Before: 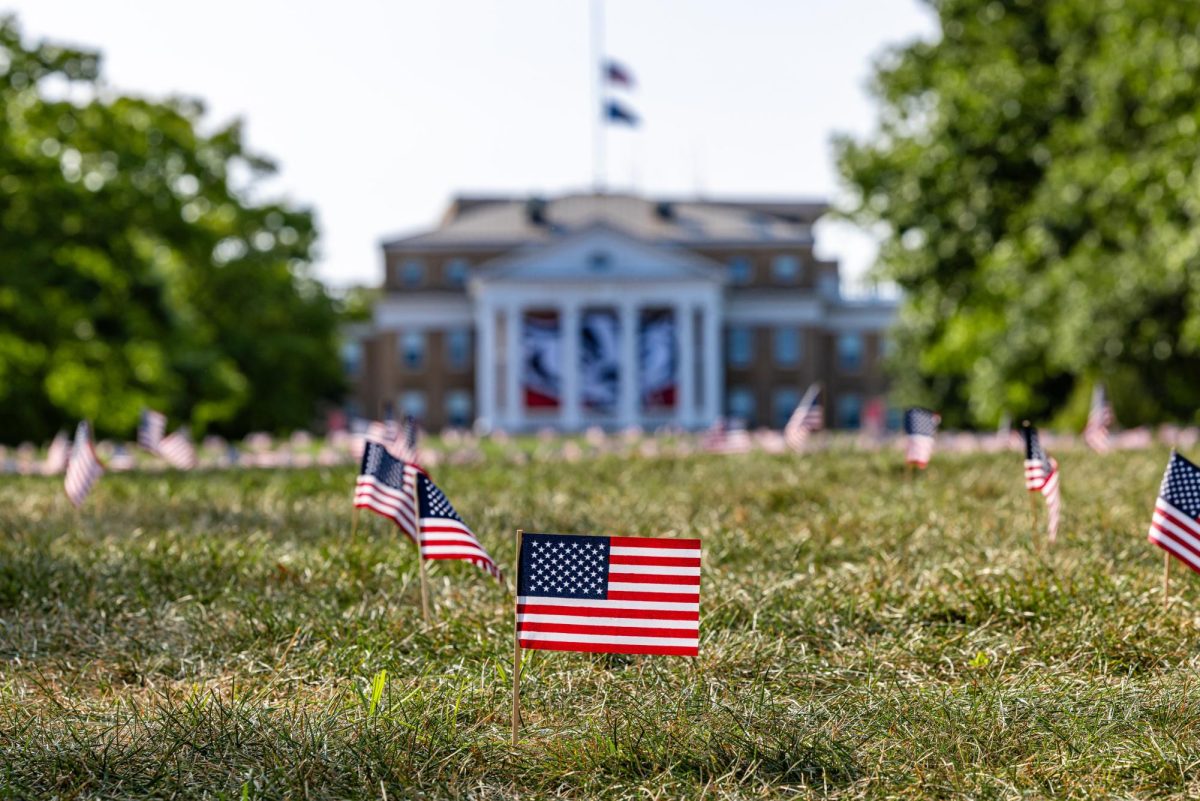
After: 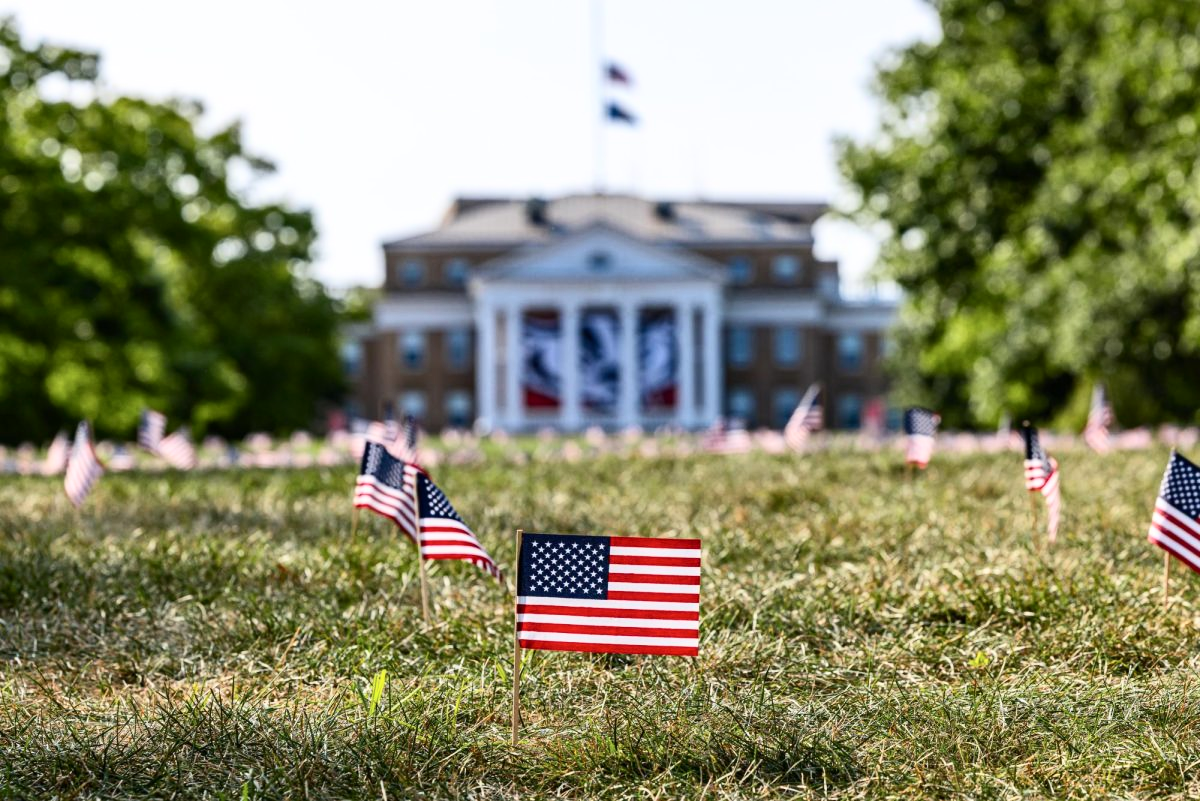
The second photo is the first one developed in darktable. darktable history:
contrast brightness saturation: contrast 0.241, brightness 0.09
